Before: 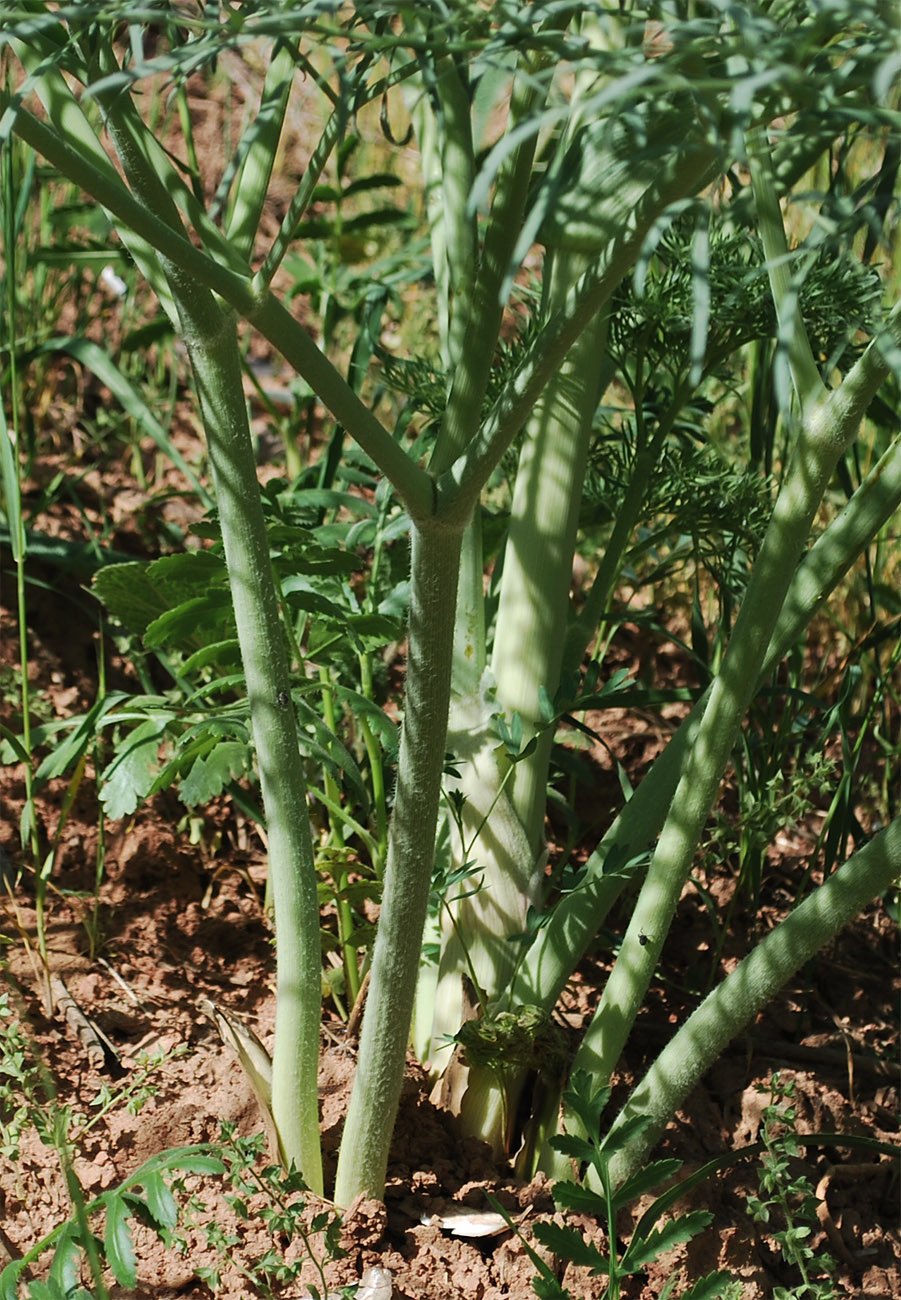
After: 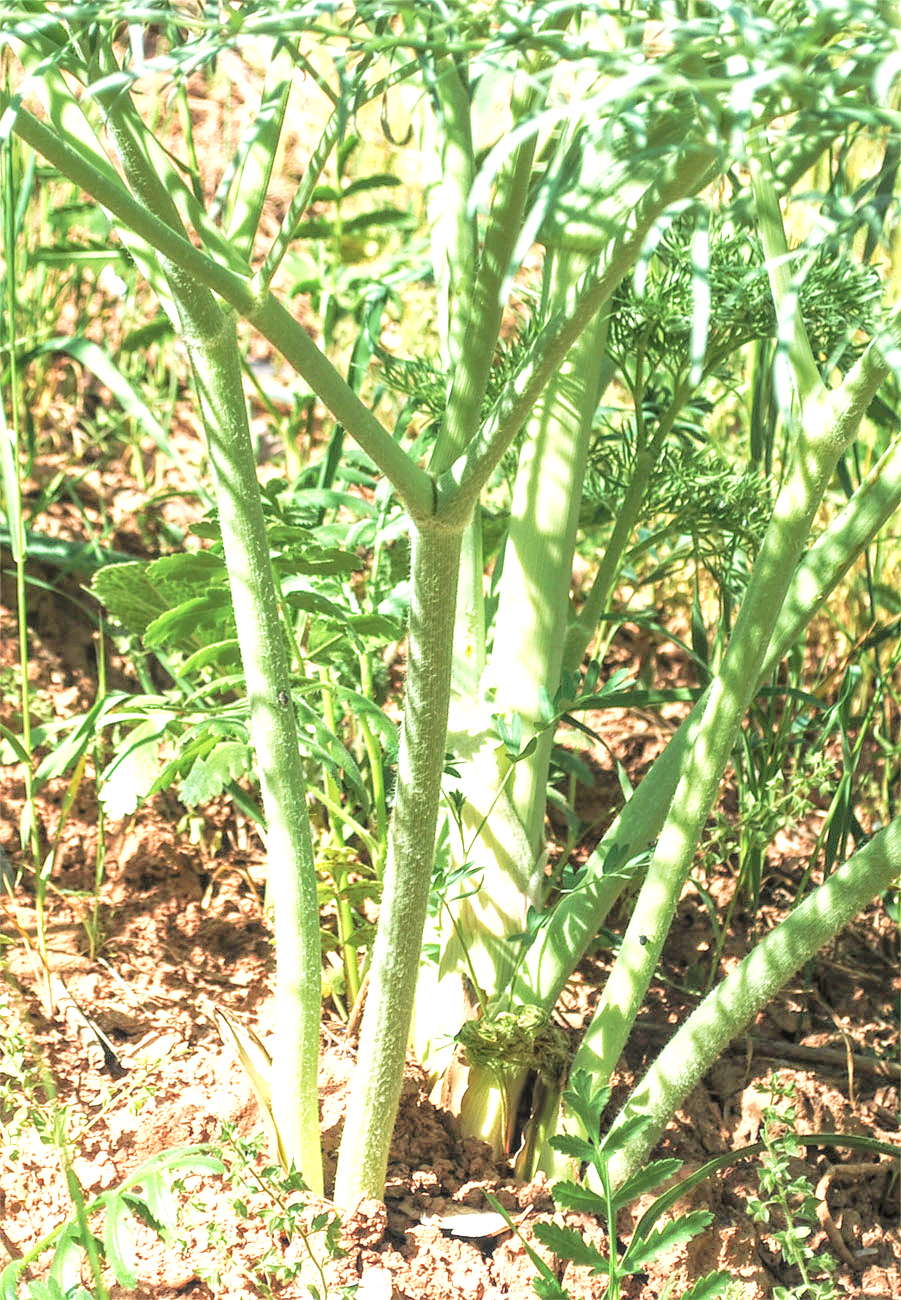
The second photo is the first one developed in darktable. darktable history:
local contrast: highlights 74%, shadows 55%, detail 176%, midtone range 0.207
tone curve: curves: ch0 [(0, 0) (0.003, 0.007) (0.011, 0.01) (0.025, 0.018) (0.044, 0.028) (0.069, 0.034) (0.1, 0.04) (0.136, 0.051) (0.177, 0.104) (0.224, 0.161) (0.277, 0.234) (0.335, 0.316) (0.399, 0.41) (0.468, 0.487) (0.543, 0.577) (0.623, 0.679) (0.709, 0.769) (0.801, 0.854) (0.898, 0.922) (1, 1)], preserve colors none
exposure: black level correction 0, exposure 1.2 EV, compensate exposure bias true, compensate highlight preservation false
levels: levels [0, 0.48, 0.961]
contrast brightness saturation: brightness 0.28
velvia: on, module defaults
